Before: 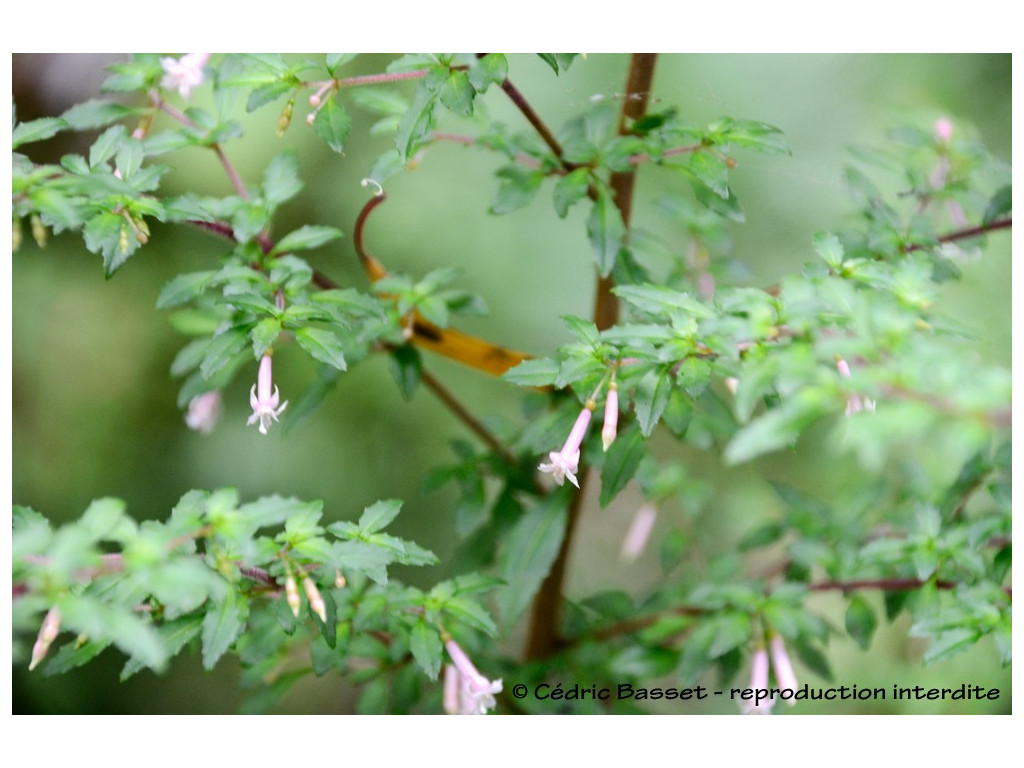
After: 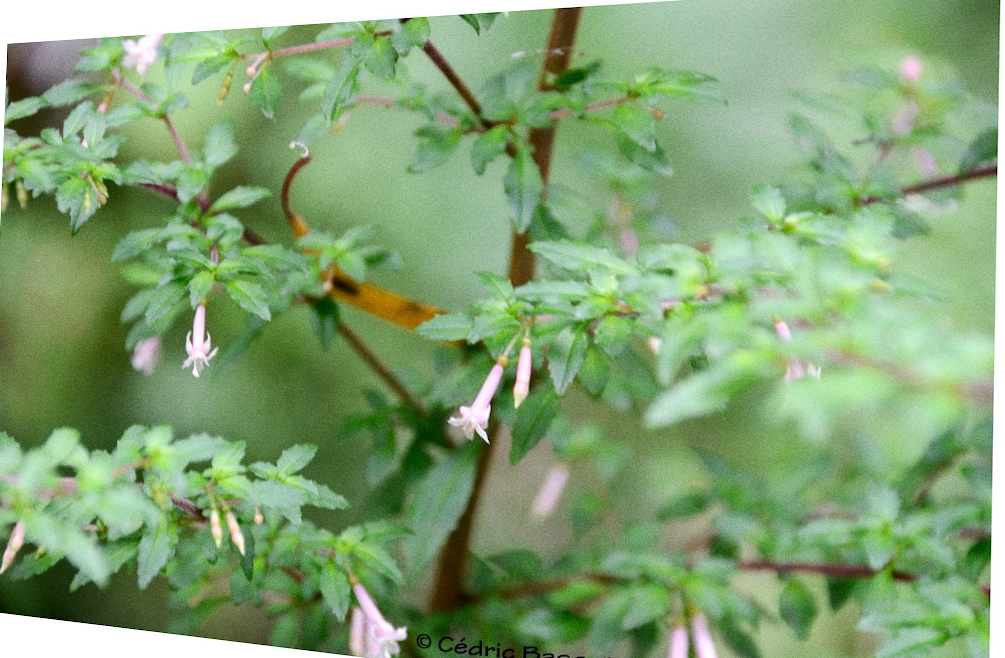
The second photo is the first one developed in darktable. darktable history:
grain: coarseness 0.09 ISO
rotate and perspective: rotation 1.69°, lens shift (vertical) -0.023, lens shift (horizontal) -0.291, crop left 0.025, crop right 0.988, crop top 0.092, crop bottom 0.842
